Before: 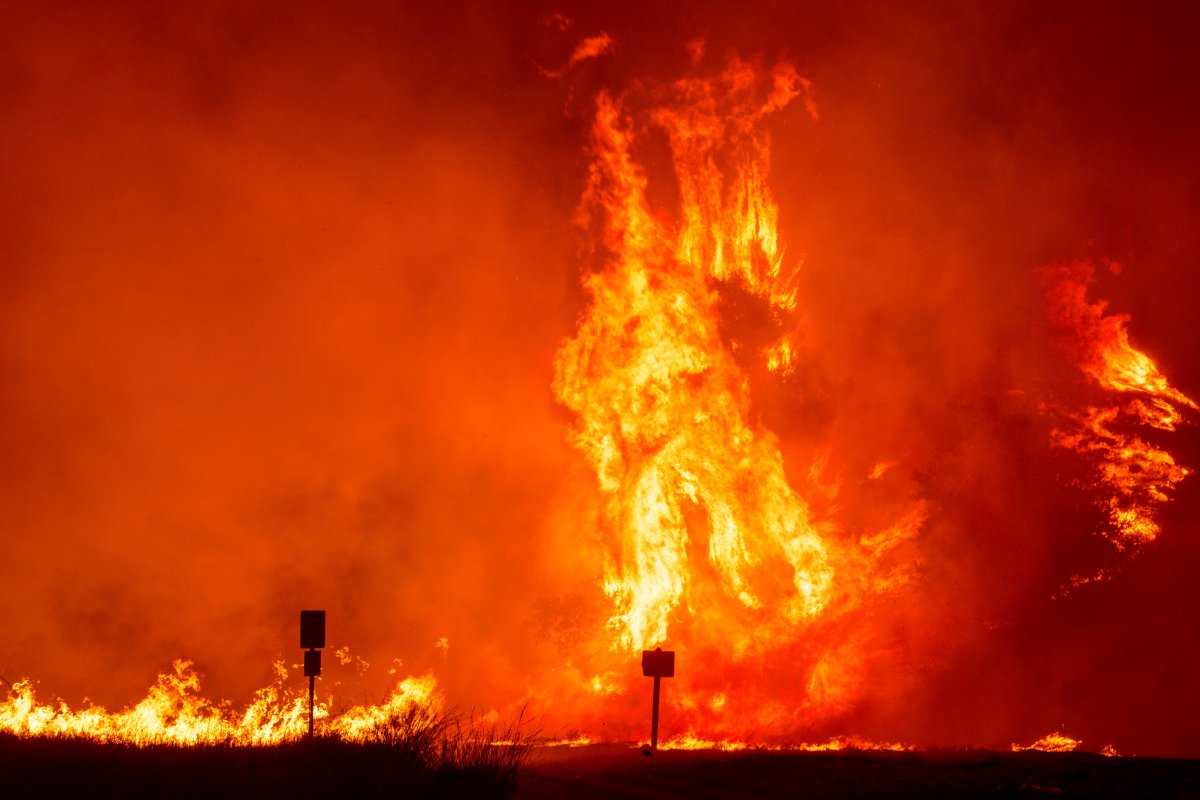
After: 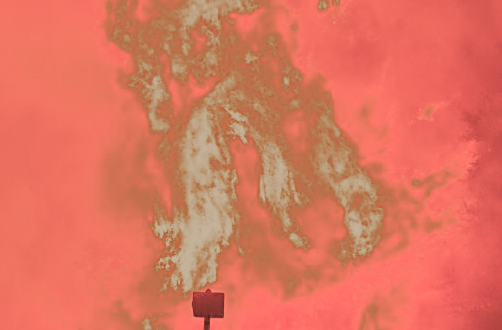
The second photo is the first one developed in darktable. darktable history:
color zones: curves: ch0 [(0.006, 0.385) (0.143, 0.563) (0.243, 0.321) (0.352, 0.464) (0.516, 0.456) (0.625, 0.5) (0.75, 0.5) (0.875, 0.5)]; ch1 [(0, 0.5) (0.134, 0.504) (0.246, 0.463) (0.421, 0.515) (0.5, 0.56) (0.625, 0.5) (0.75, 0.5) (0.875, 0.5)]; ch2 [(0, 0.5) (0.131, 0.426) (0.307, 0.289) (0.38, 0.188) (0.513, 0.216) (0.625, 0.548) (0.75, 0.468) (0.838, 0.396) (0.971, 0.311)]
crop: left 37.504%, top 44.881%, right 20.651%, bottom 13.833%
contrast brightness saturation: contrast -0.251, saturation -0.436
filmic rgb: black relative exposure -7.99 EV, white relative exposure 4.04 EV, hardness 4.12, preserve chrominance no, color science v5 (2021)
color correction: highlights a* 1.33, highlights b* 18.19
exposure: black level correction 0, exposure 0.693 EV, compensate highlight preservation false
sharpen: on, module defaults
